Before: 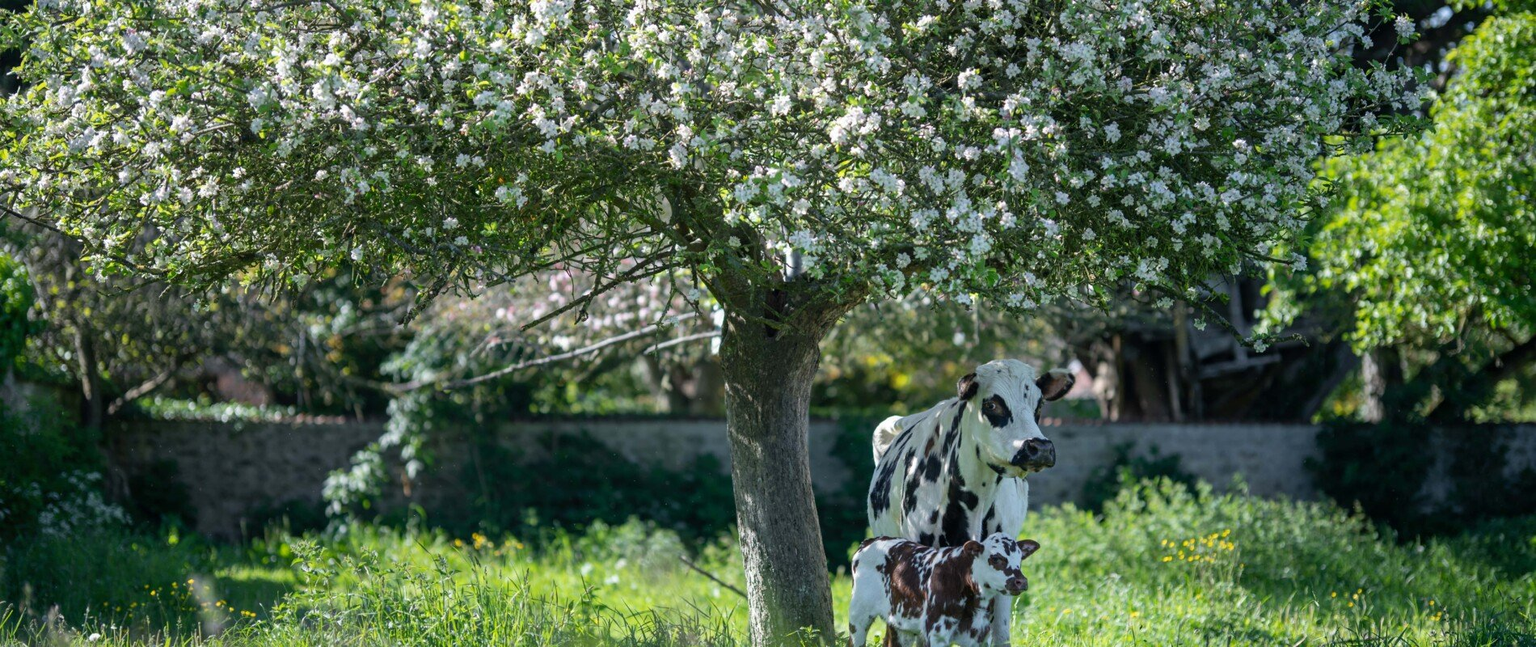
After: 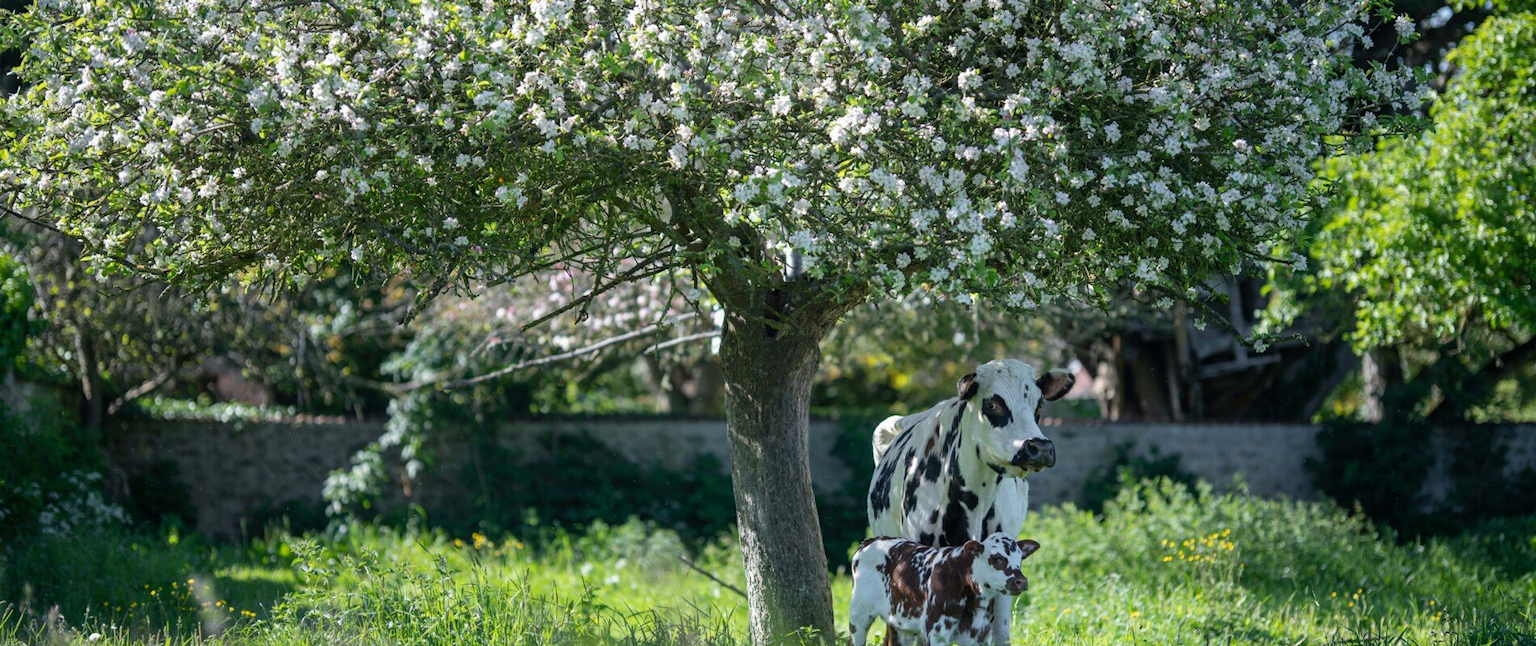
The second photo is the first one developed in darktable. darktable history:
tone equalizer: mask exposure compensation -0.488 EV
